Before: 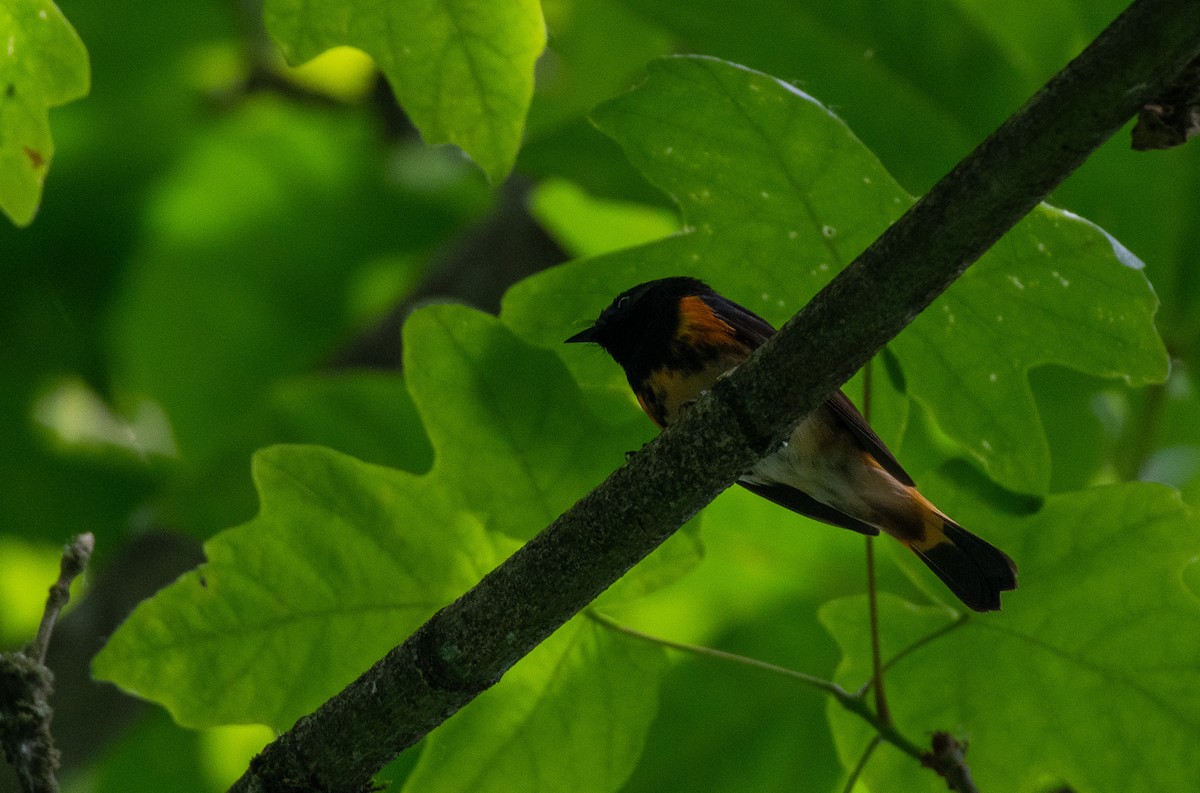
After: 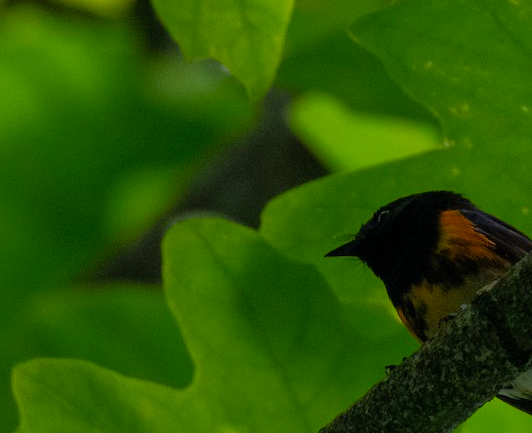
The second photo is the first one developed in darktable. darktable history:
exposure: compensate exposure bias true, compensate highlight preservation false
tone equalizer: -8 EV 0.28 EV, -7 EV 0.39 EV, -6 EV 0.441 EV, -5 EV 0.254 EV, -3 EV -0.265 EV, -2 EV -0.391 EV, -1 EV -0.402 EV, +0 EV -0.263 EV, edges refinement/feathering 500, mask exposure compensation -1.57 EV, preserve details no
crop: left 20.059%, top 10.891%, right 35.584%, bottom 34.483%
color balance rgb: perceptual saturation grading › global saturation -2.42%, perceptual saturation grading › highlights -7.466%, perceptual saturation grading › mid-tones 8.282%, perceptual saturation grading › shadows 4.995%, global vibrance 35.537%, contrast 10.027%
